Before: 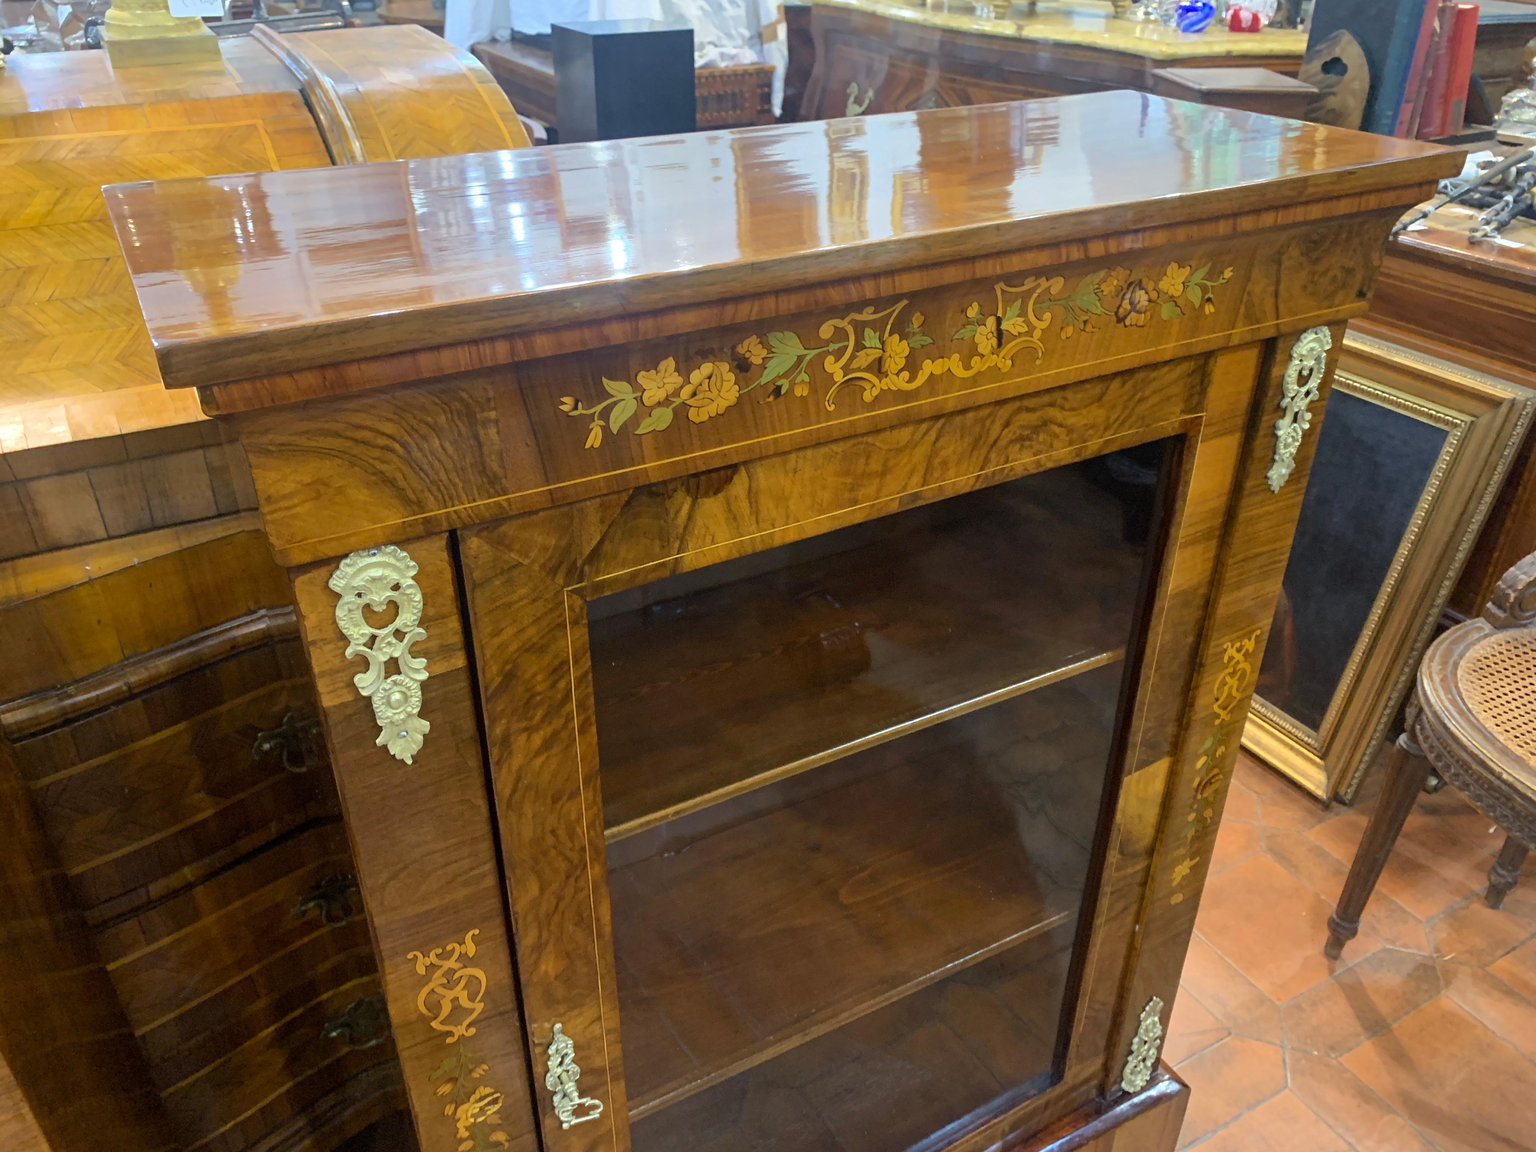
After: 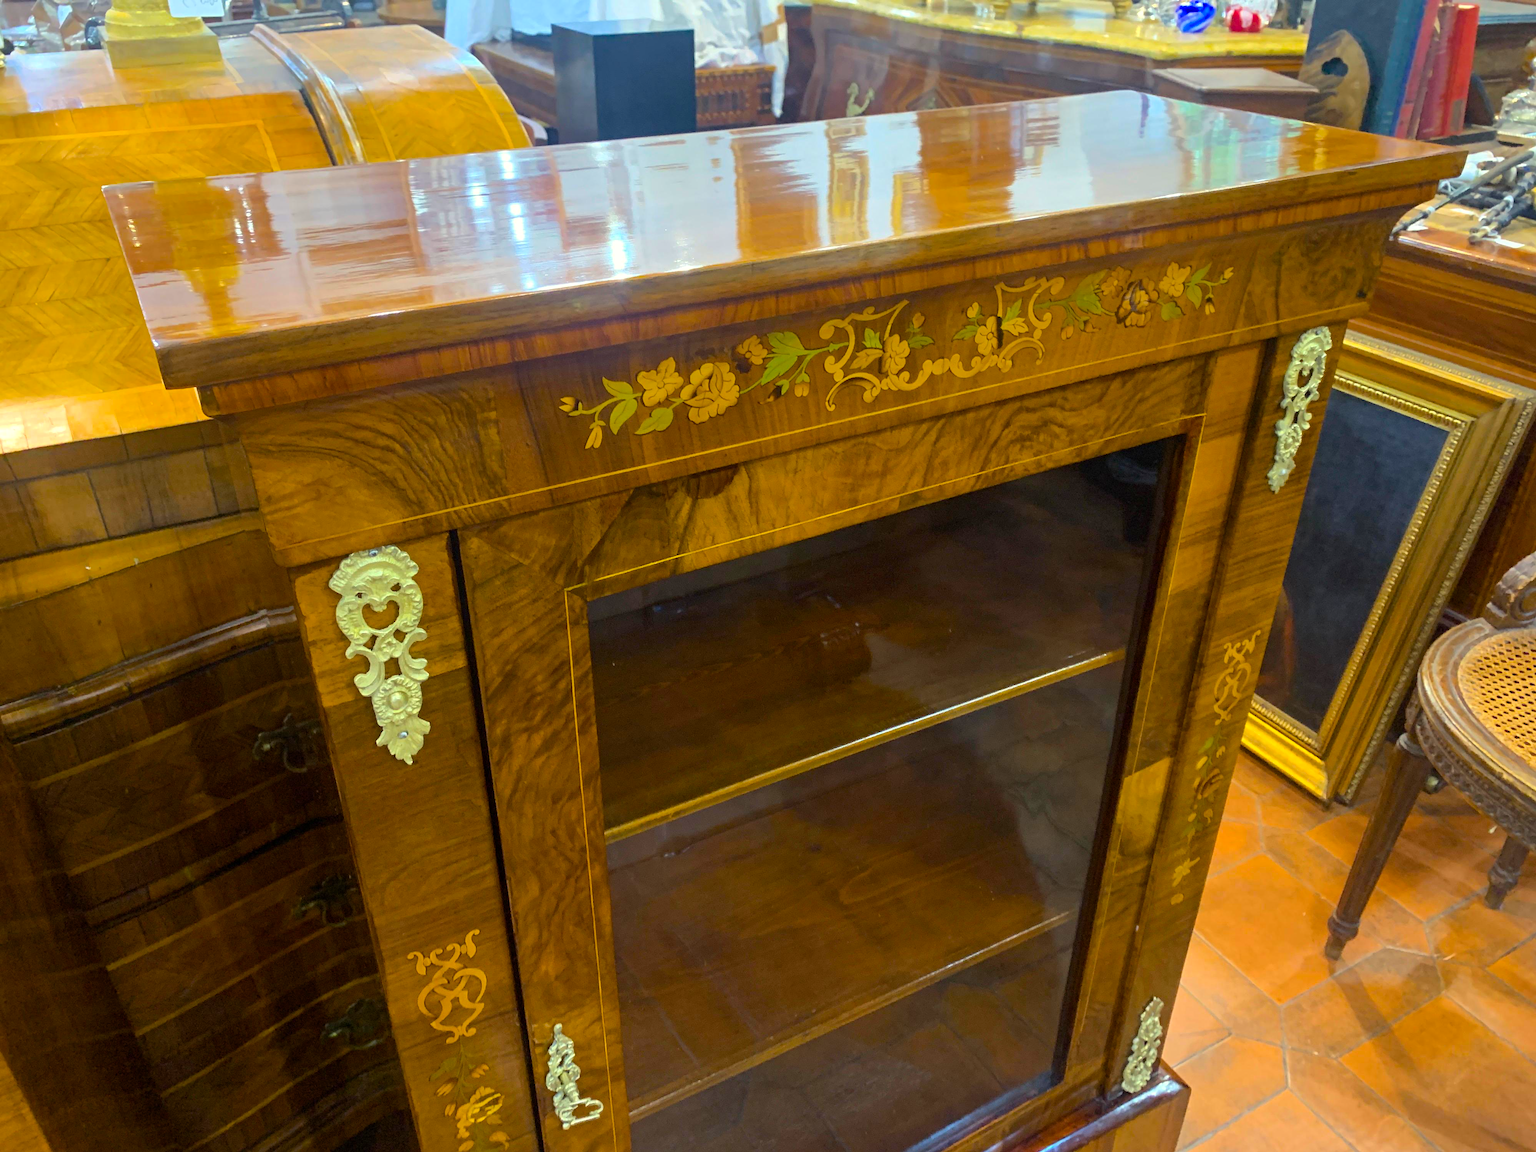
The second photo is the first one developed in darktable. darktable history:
color balance rgb: highlights gain › luminance 7%, highlights gain › chroma 1.91%, highlights gain › hue 93.24°, perceptual saturation grading › global saturation 39.09%, global vibrance 20%
